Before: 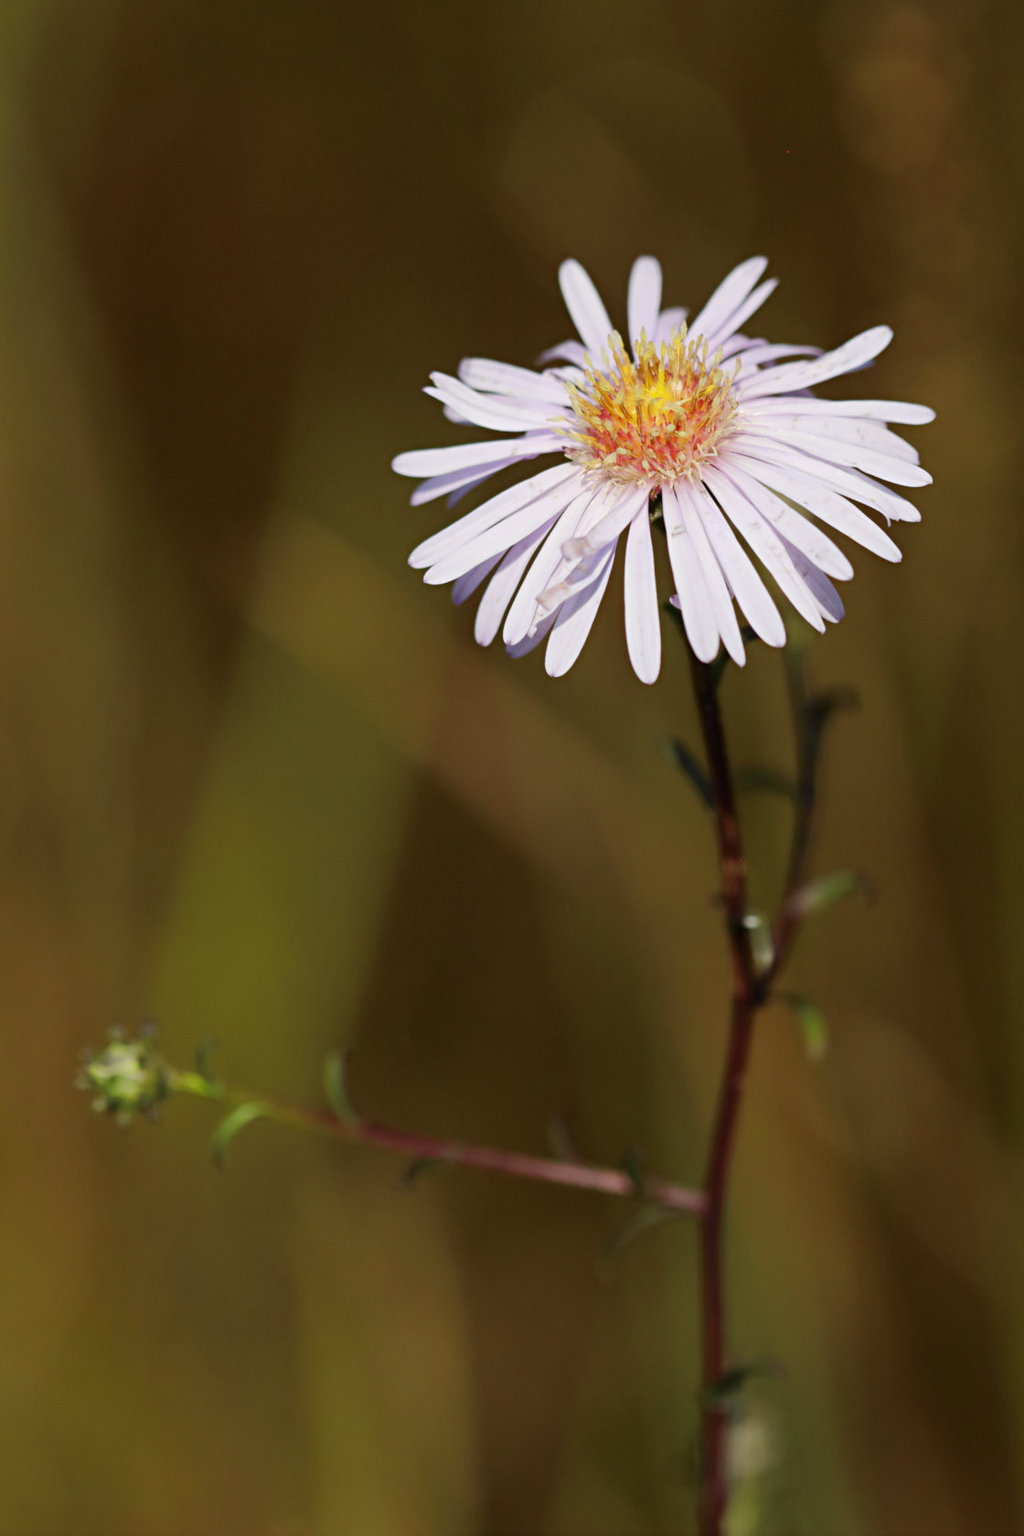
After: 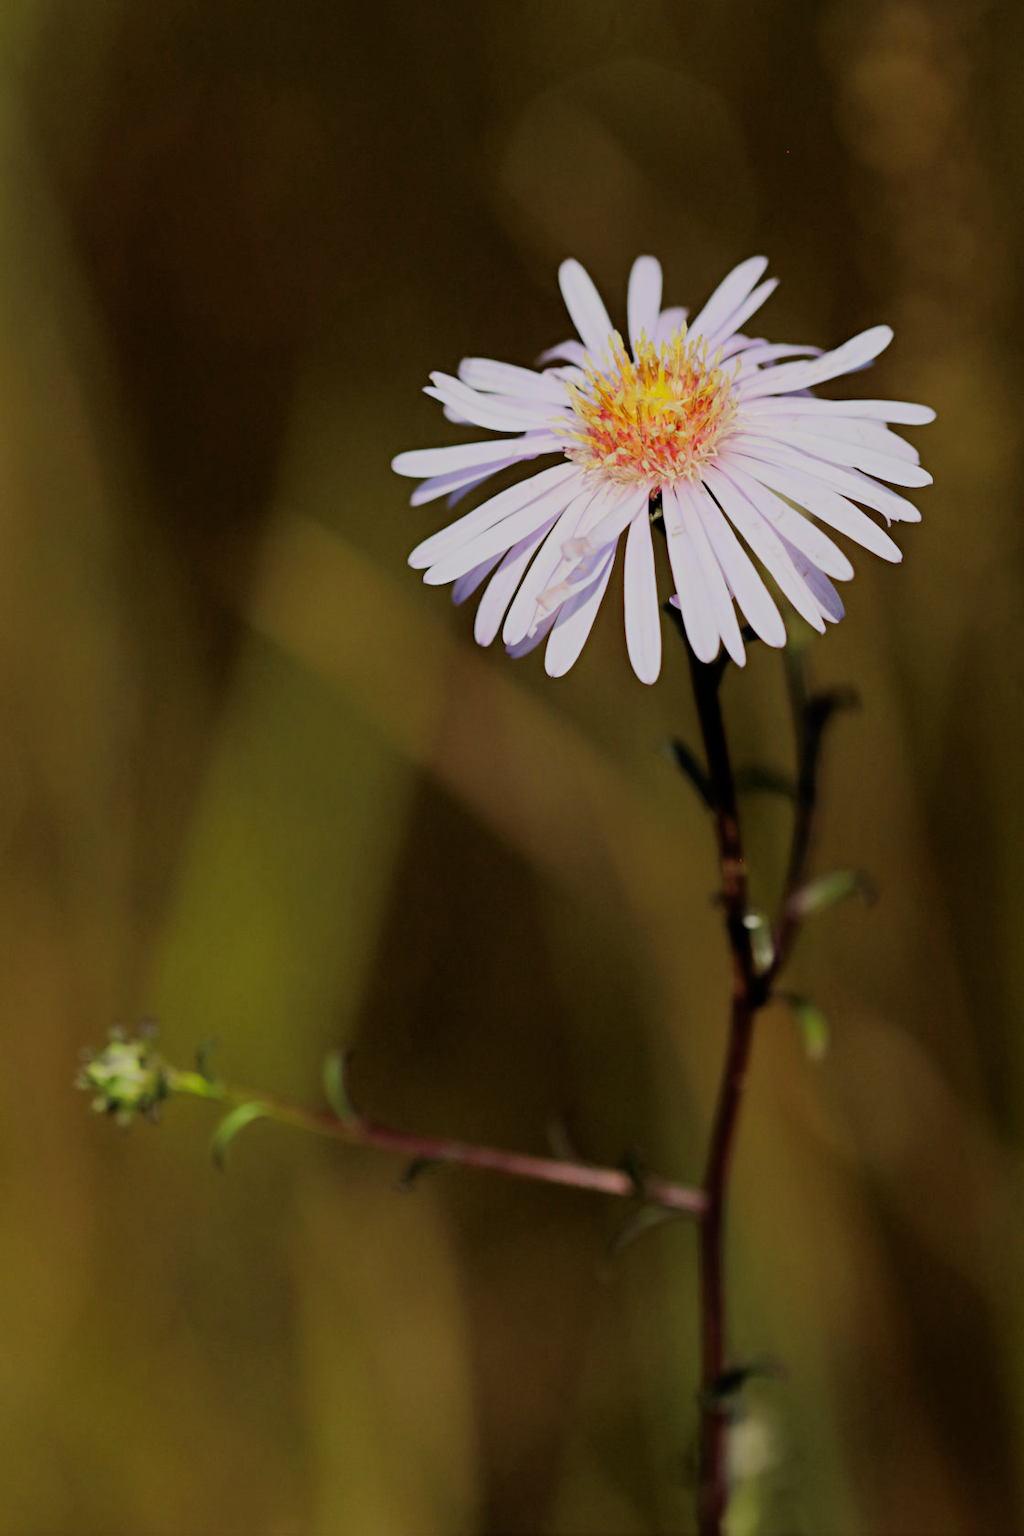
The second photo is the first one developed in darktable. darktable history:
contrast brightness saturation: contrast 0.1, brightness 0.03, saturation 0.09
filmic rgb: black relative exposure -6.15 EV, white relative exposure 6.96 EV, hardness 2.23, color science v6 (2022)
